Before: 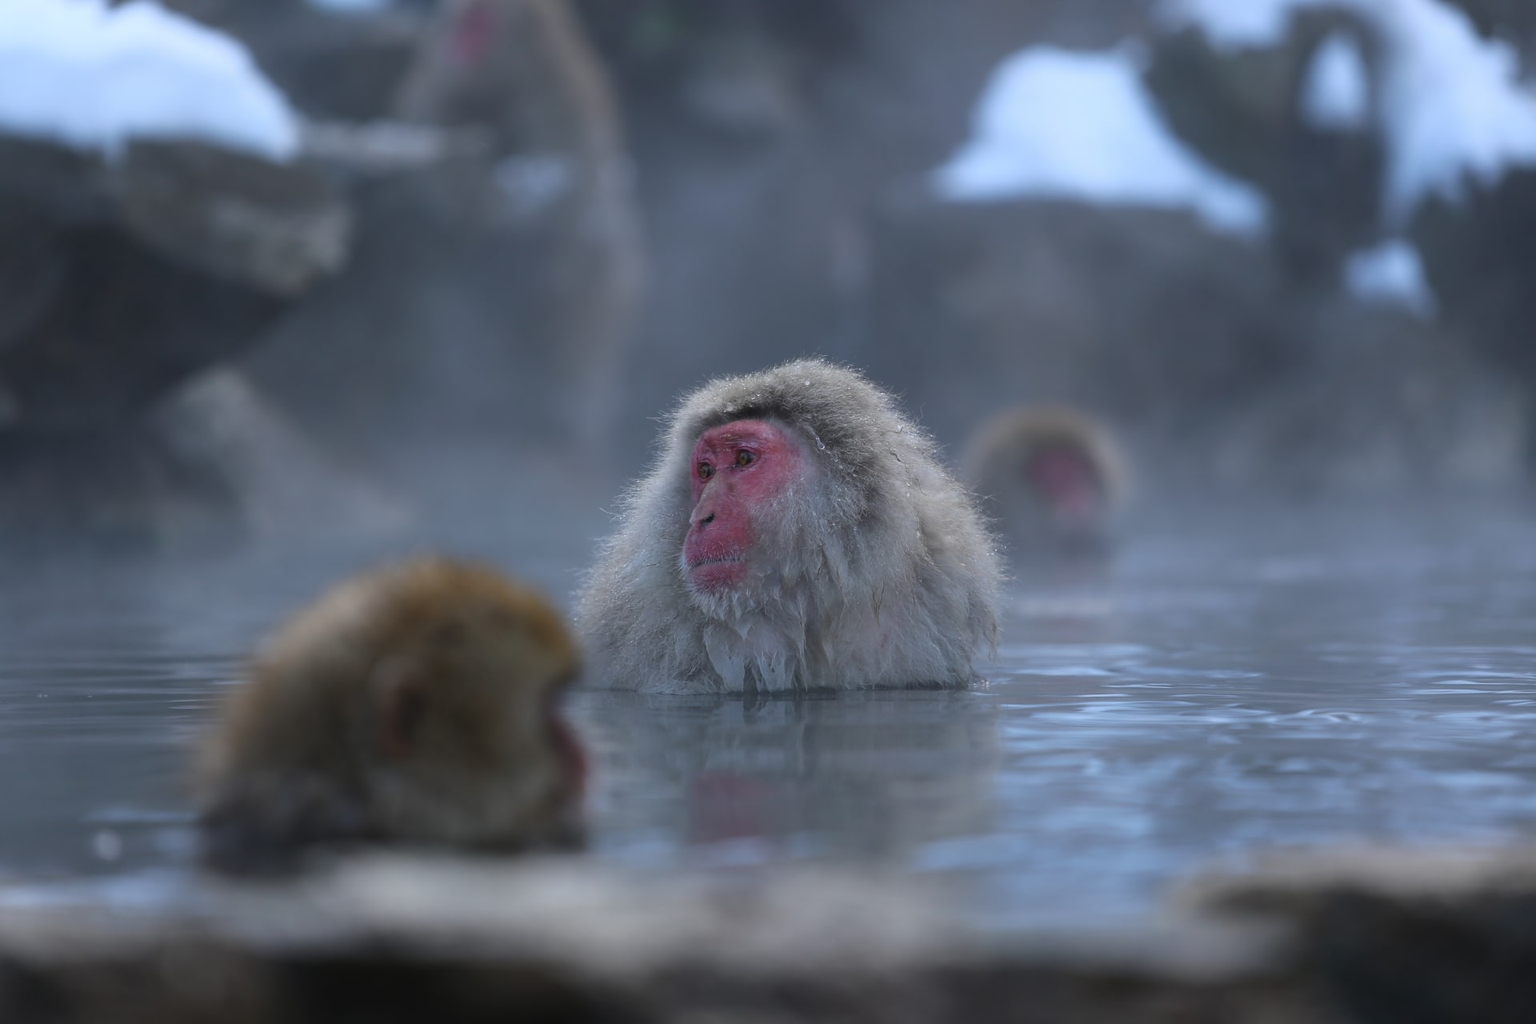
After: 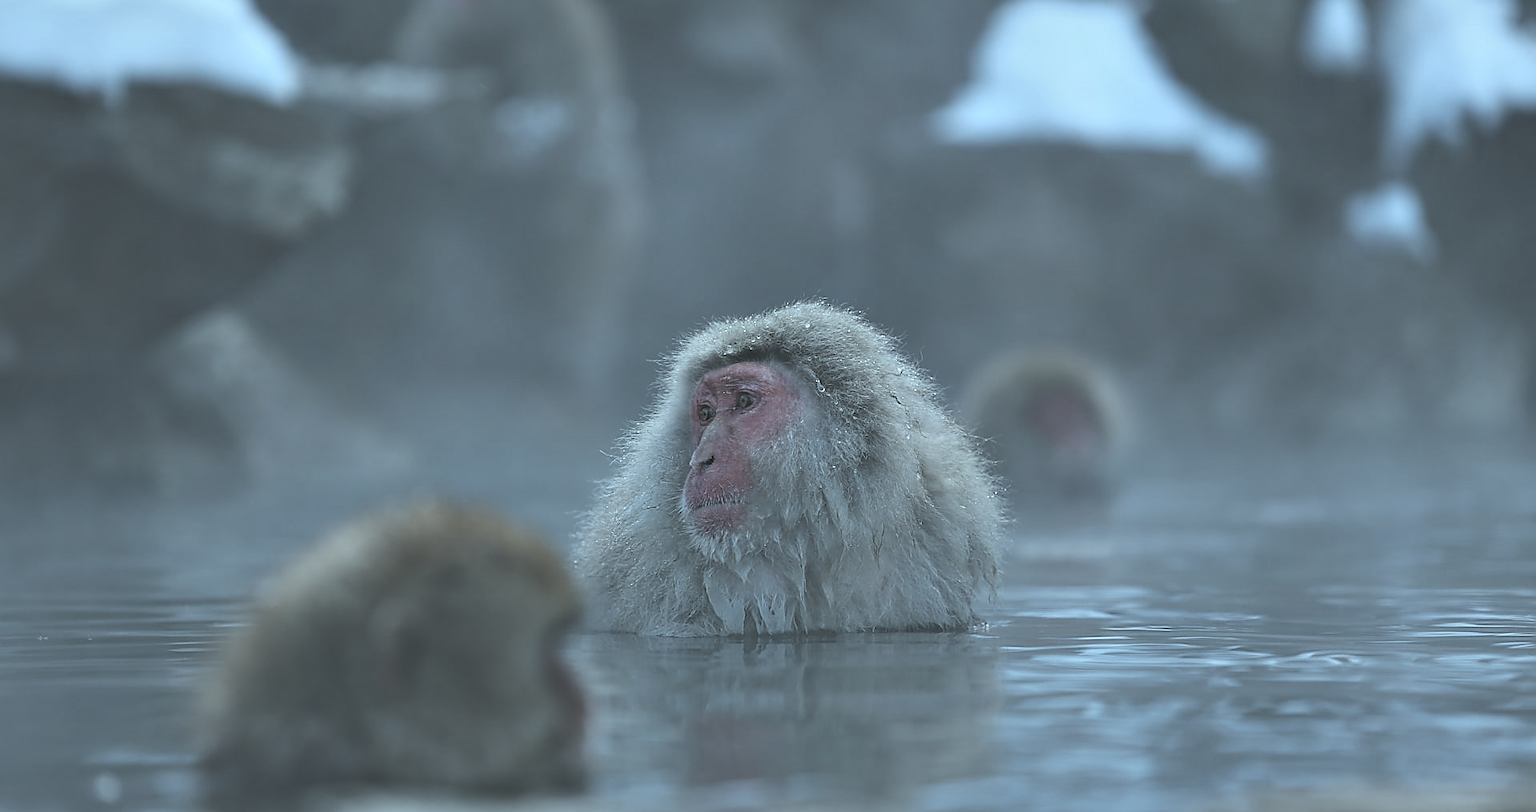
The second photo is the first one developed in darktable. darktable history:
haze removal: adaptive false
crop and rotate: top 5.658%, bottom 14.994%
contrast brightness saturation: brightness 0.184, saturation -0.486
sharpen: radius 1.424, amount 1.235, threshold 0.645
tone equalizer: edges refinement/feathering 500, mask exposure compensation -1.57 EV, preserve details no
color correction: highlights a* -10.27, highlights b* -10.03
exposure: black level correction -0.038, exposure -0.496 EV, compensate exposure bias true, compensate highlight preservation false
contrast equalizer: y [[0.6 ×6], [0.55 ×6], [0 ×6], [0 ×6], [0 ×6]]
